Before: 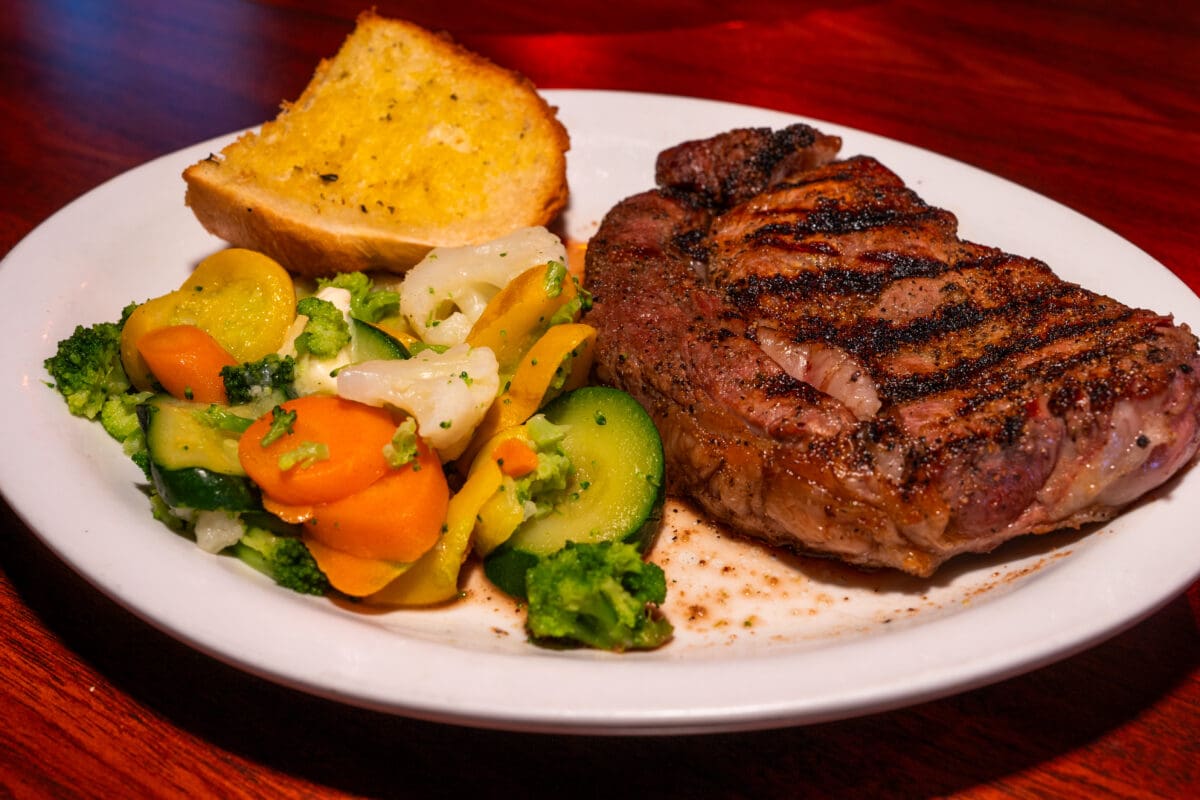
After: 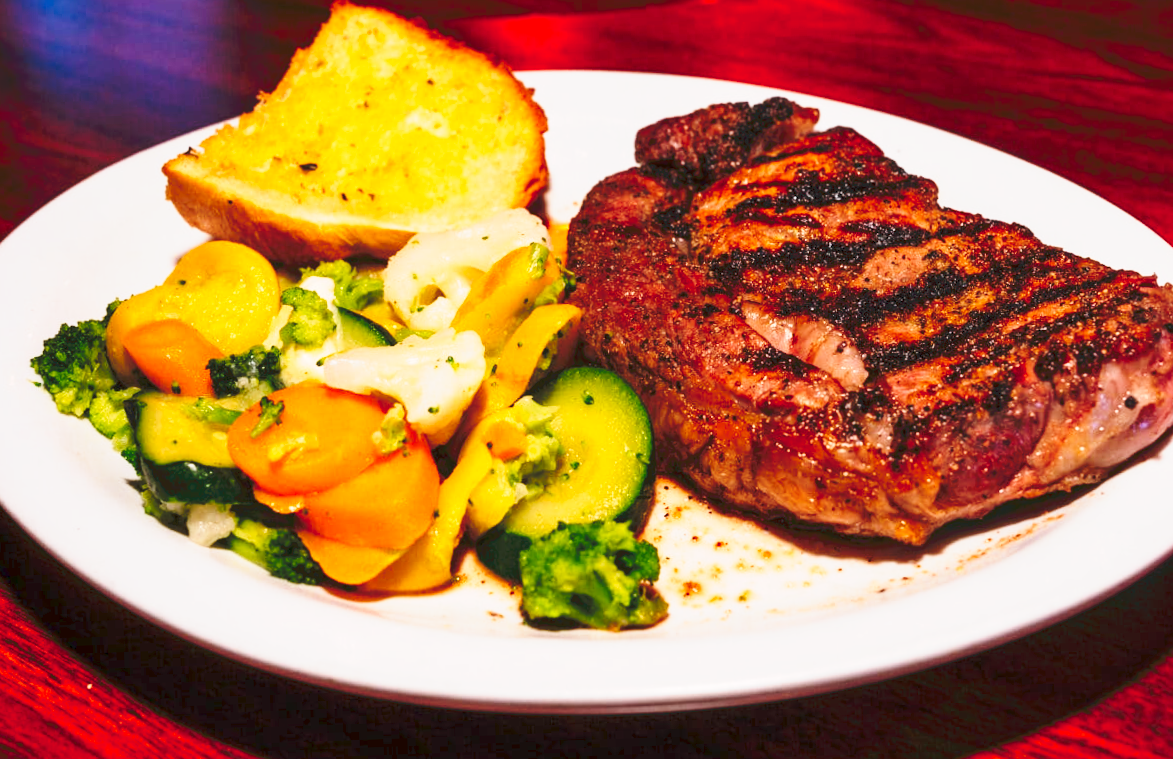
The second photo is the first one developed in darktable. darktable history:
rotate and perspective: rotation -2°, crop left 0.022, crop right 0.978, crop top 0.049, crop bottom 0.951
tone curve: curves: ch0 [(0, 0) (0.003, 0.037) (0.011, 0.061) (0.025, 0.104) (0.044, 0.145) (0.069, 0.145) (0.1, 0.127) (0.136, 0.175) (0.177, 0.207) (0.224, 0.252) (0.277, 0.341) (0.335, 0.446) (0.399, 0.554) (0.468, 0.658) (0.543, 0.757) (0.623, 0.843) (0.709, 0.919) (0.801, 0.958) (0.898, 0.975) (1, 1)], preserve colors none
